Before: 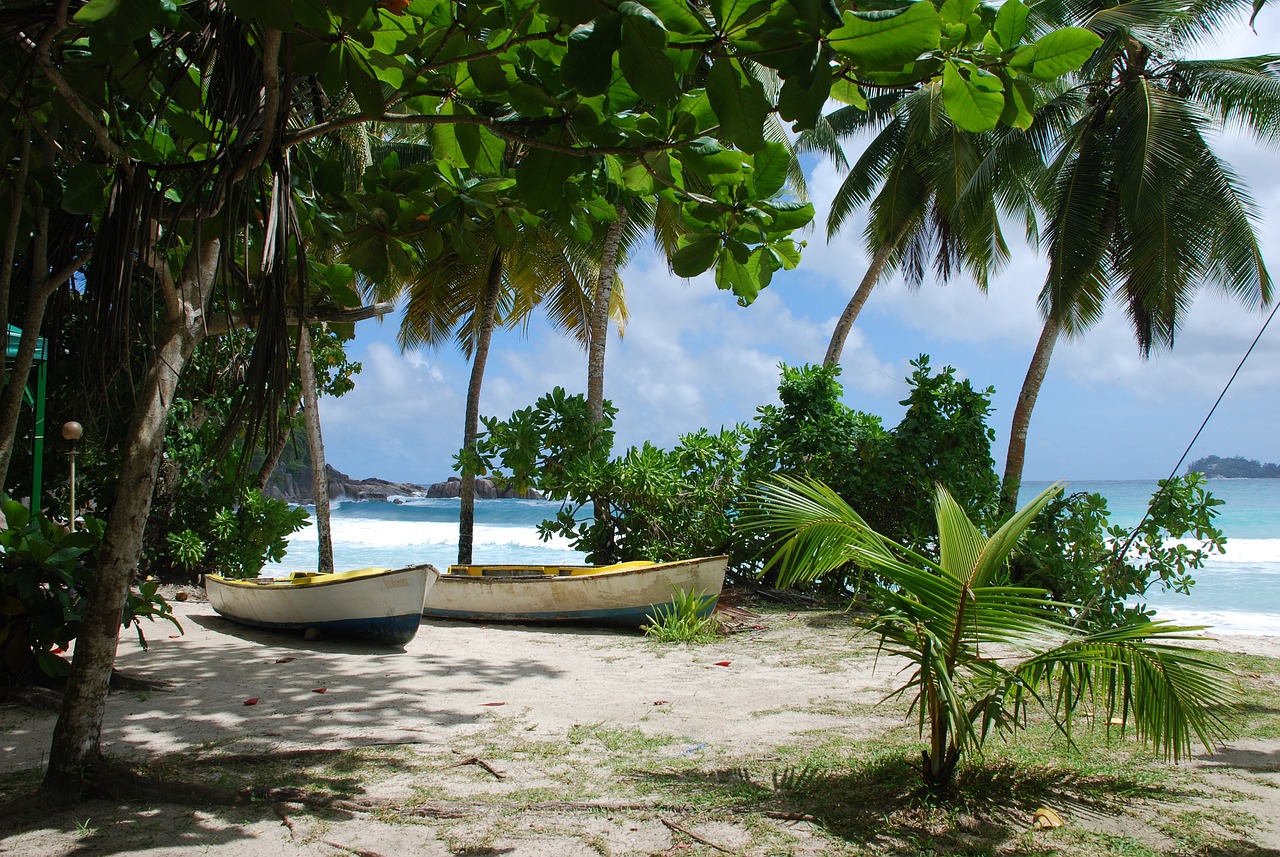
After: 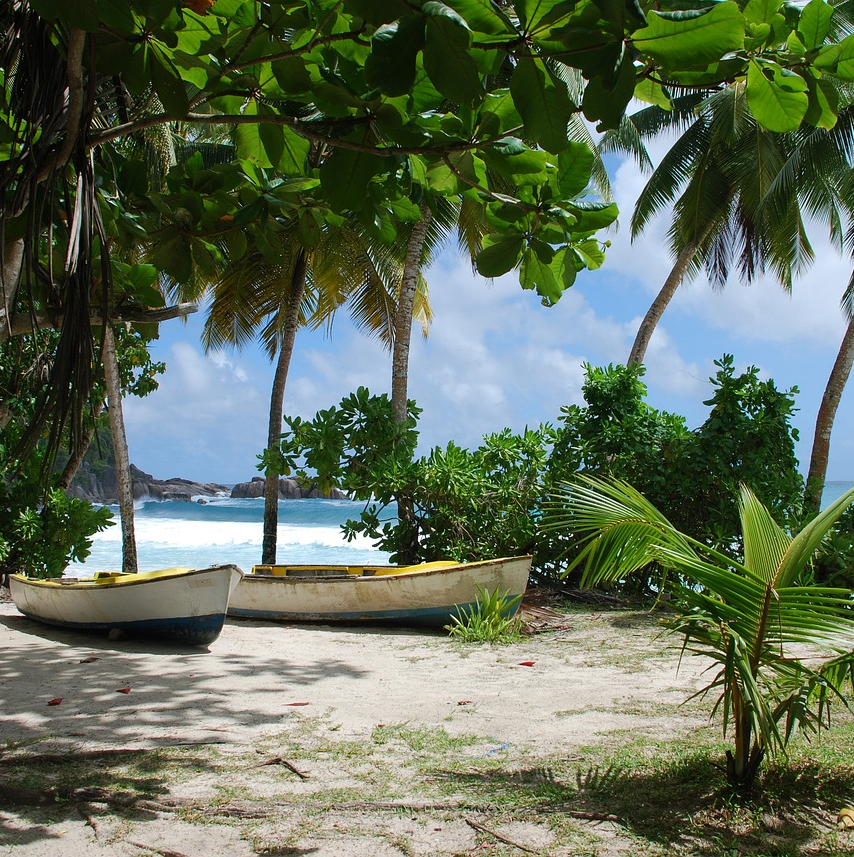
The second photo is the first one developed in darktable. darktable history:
crop: left 15.38%, right 17.853%
